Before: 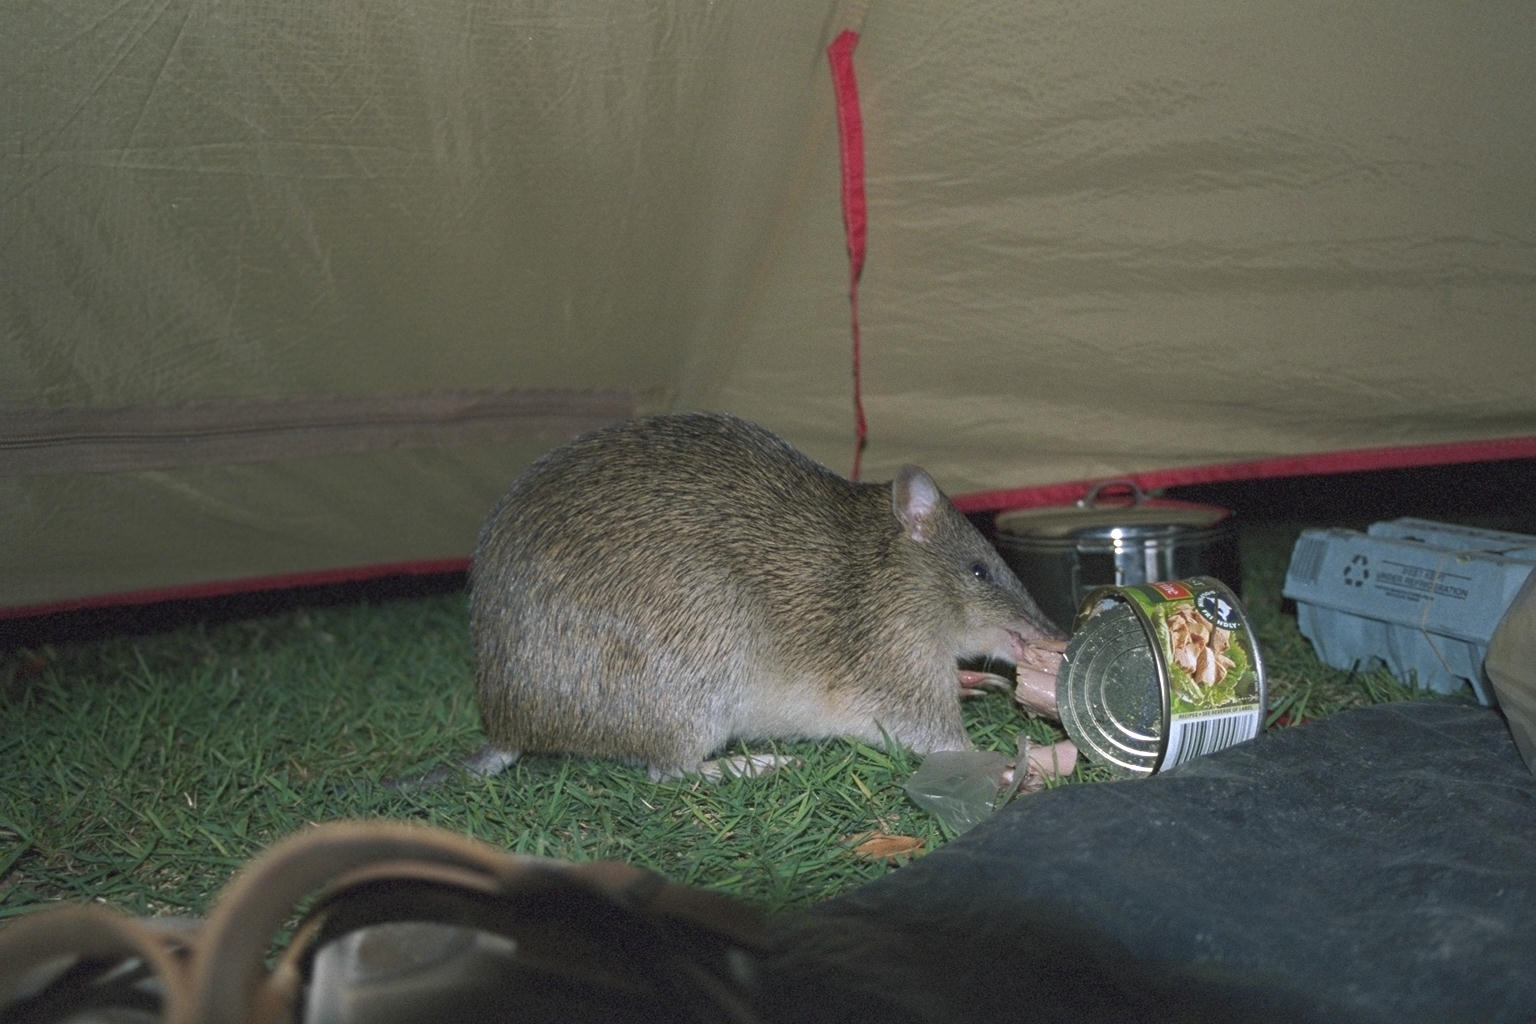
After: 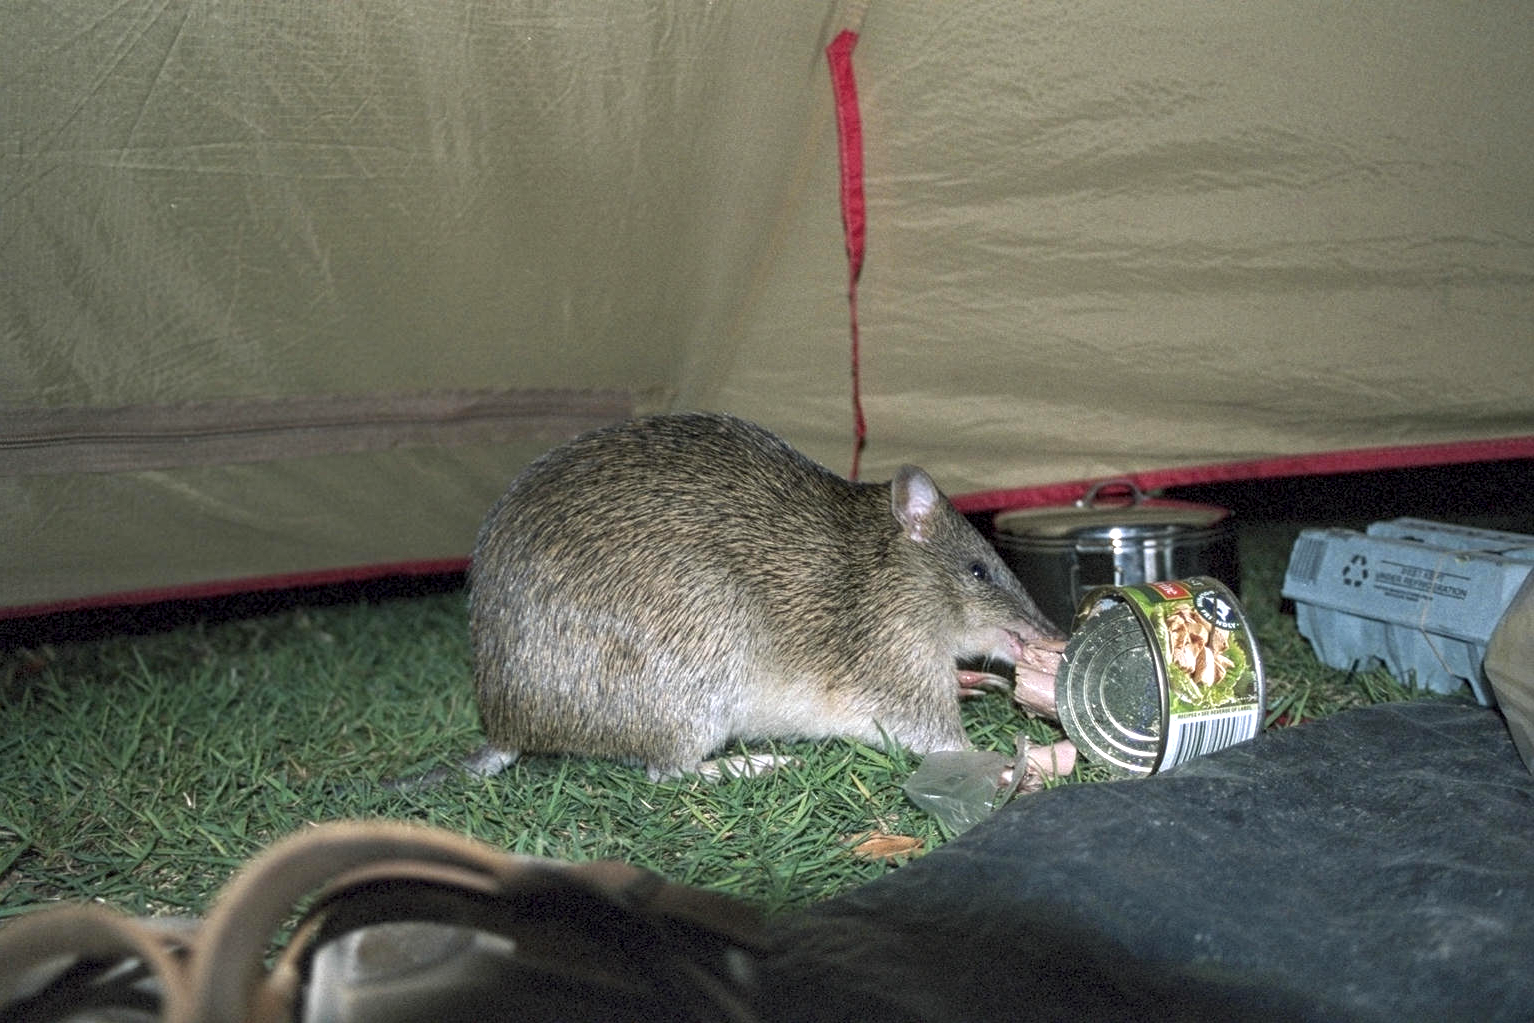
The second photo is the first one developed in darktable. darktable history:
exposure: black level correction 0.001, exposure 0.498 EV, compensate exposure bias true, compensate highlight preservation false
crop and rotate: left 0.078%, bottom 0%
local contrast: detail 150%
